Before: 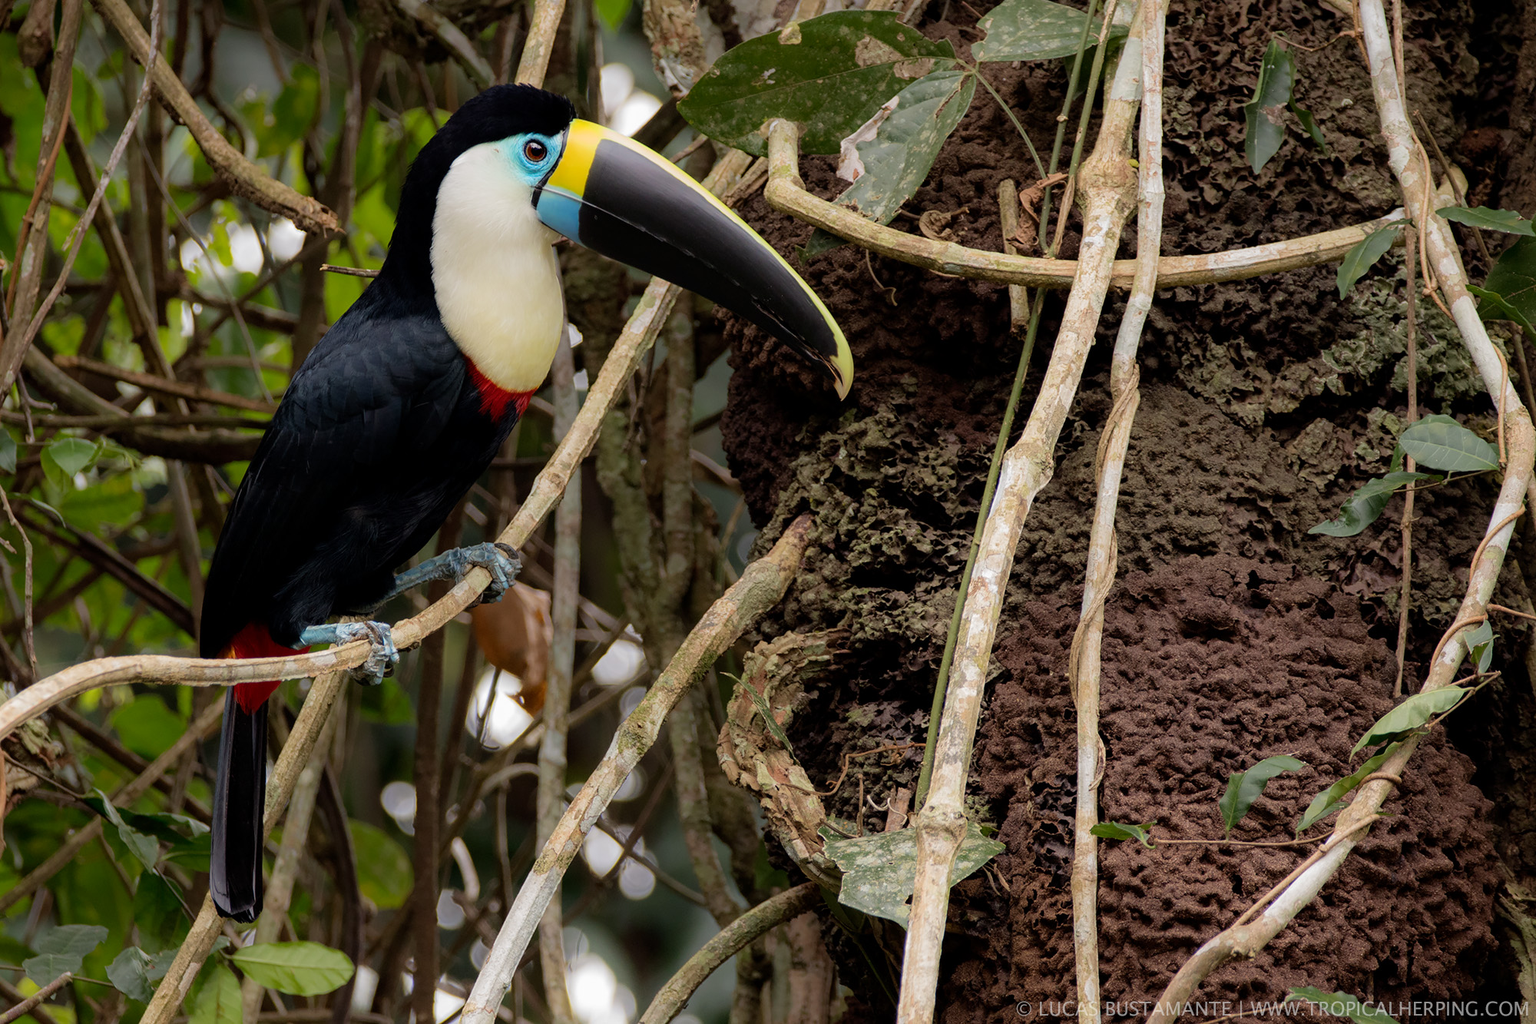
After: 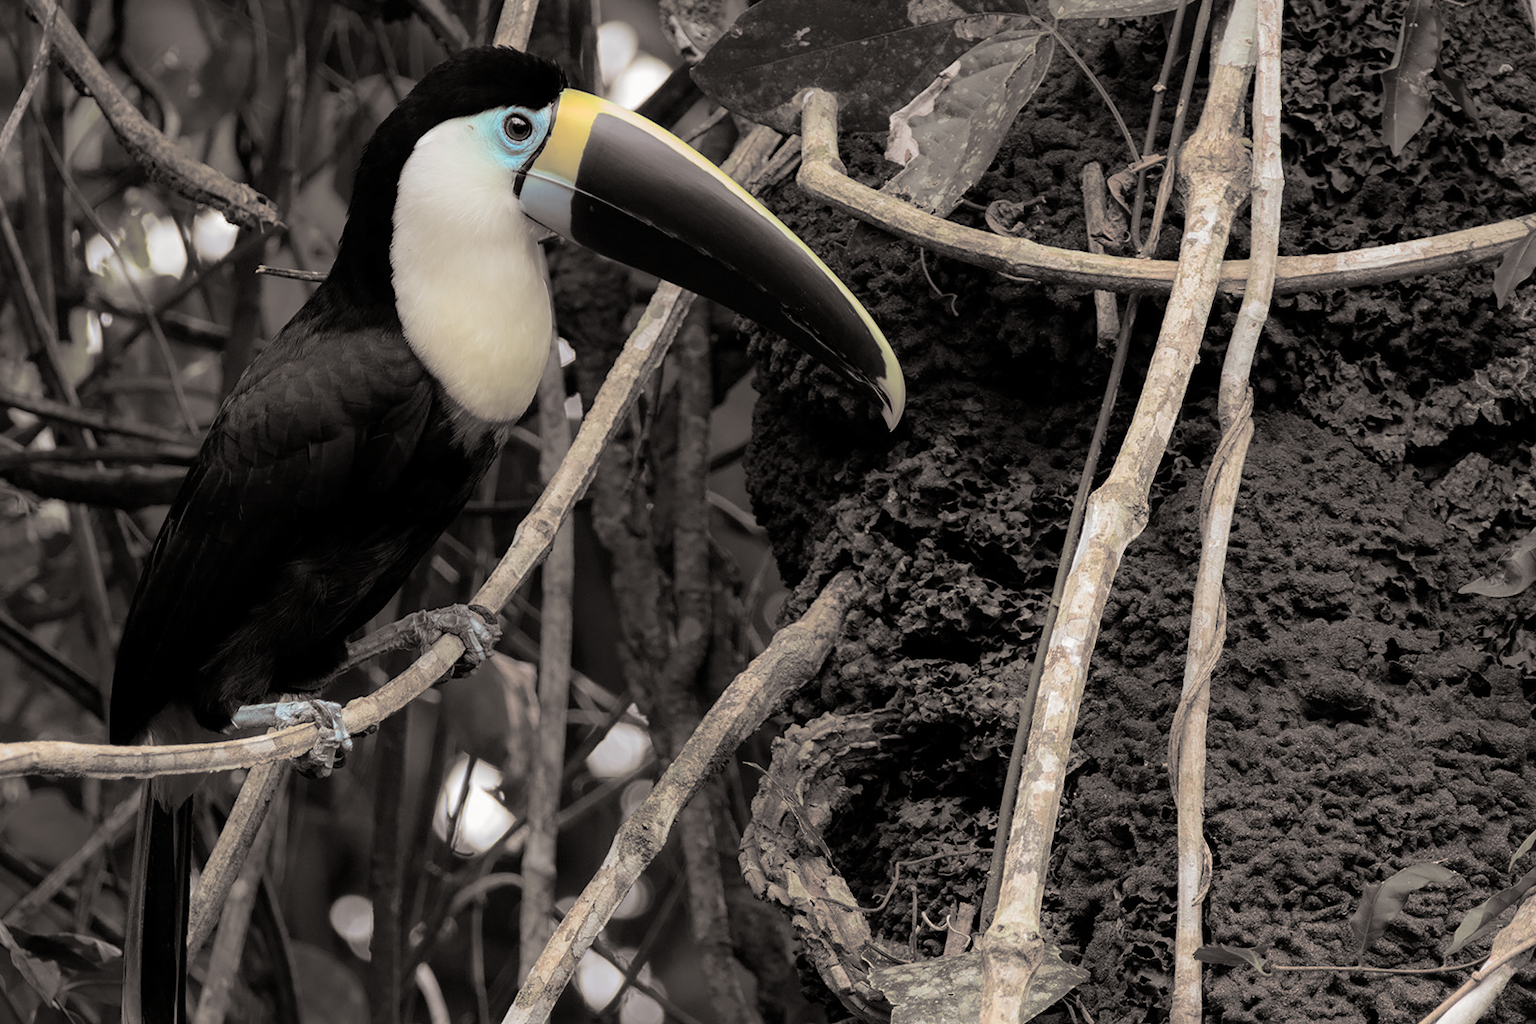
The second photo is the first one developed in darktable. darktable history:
split-toning: shadows › hue 26°, shadows › saturation 0.09, highlights › hue 40°, highlights › saturation 0.18, balance -63, compress 0%
crop and rotate: left 7.196%, top 4.574%, right 10.605%, bottom 13.178%
